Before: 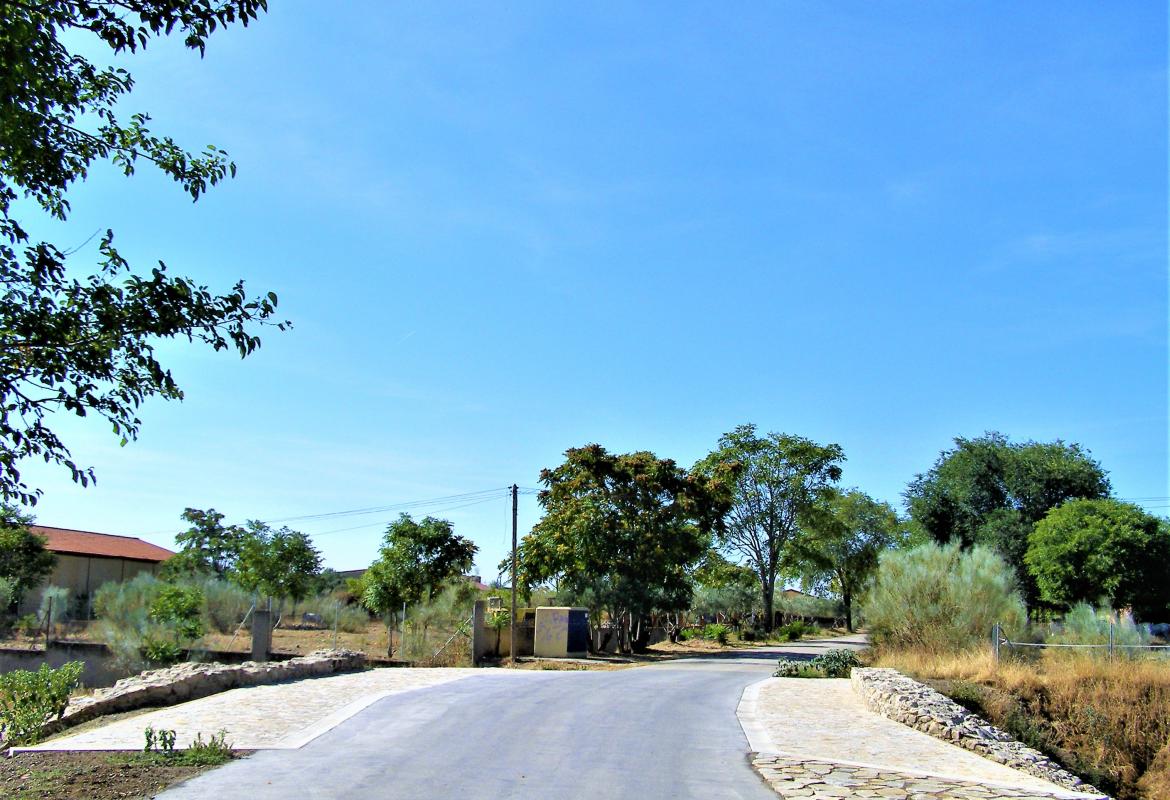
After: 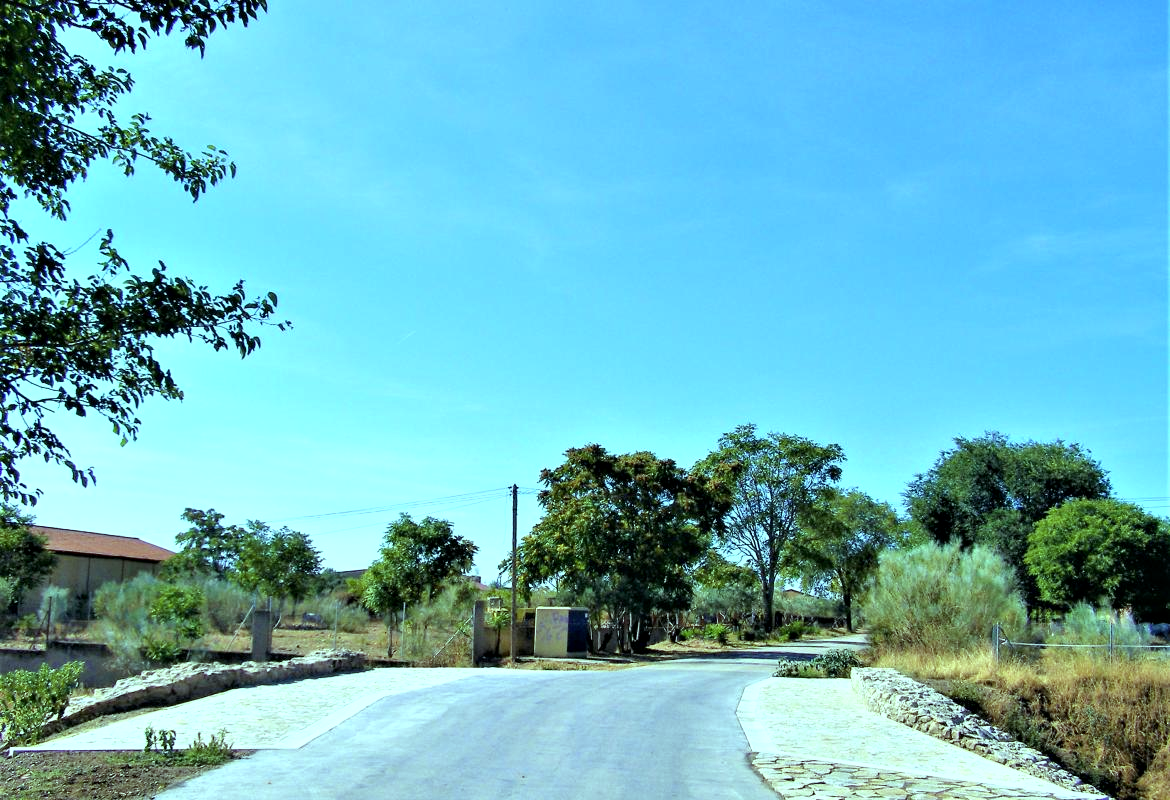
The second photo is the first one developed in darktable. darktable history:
color balance: mode lift, gamma, gain (sRGB), lift [0.997, 0.979, 1.021, 1.011], gamma [1, 1.084, 0.916, 0.998], gain [1, 0.87, 1.13, 1.101], contrast 4.55%, contrast fulcrum 38.24%, output saturation 104.09%
local contrast: highlights 100%, shadows 100%, detail 120%, midtone range 0.2
color correction: highlights a* -0.137, highlights b* 0.137
